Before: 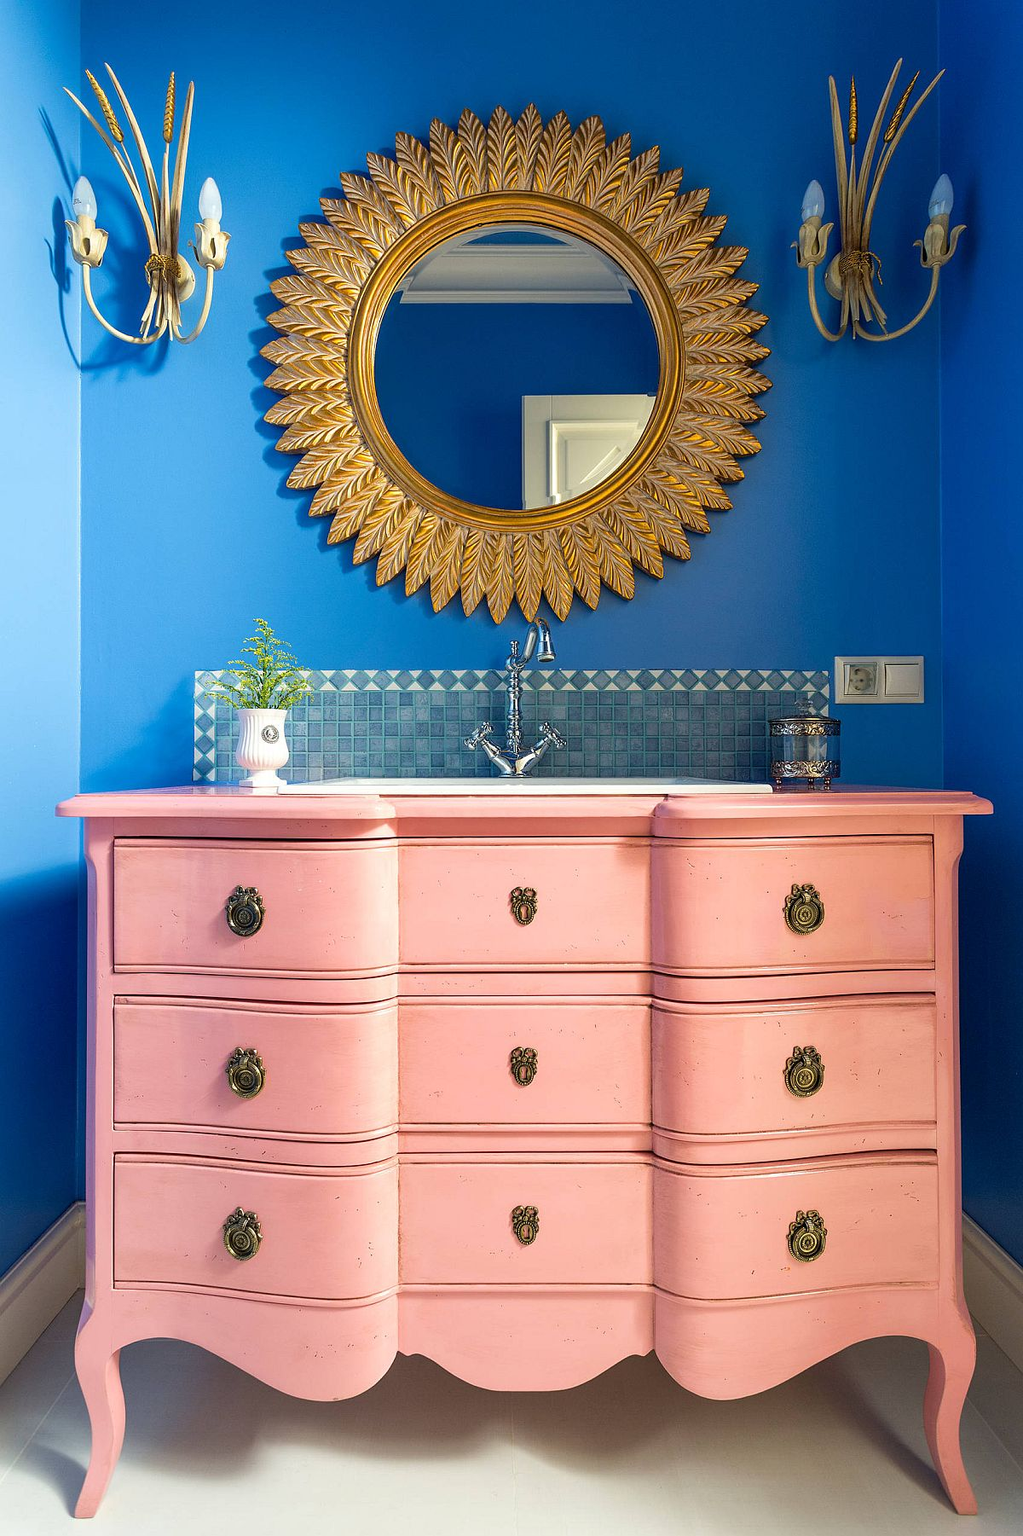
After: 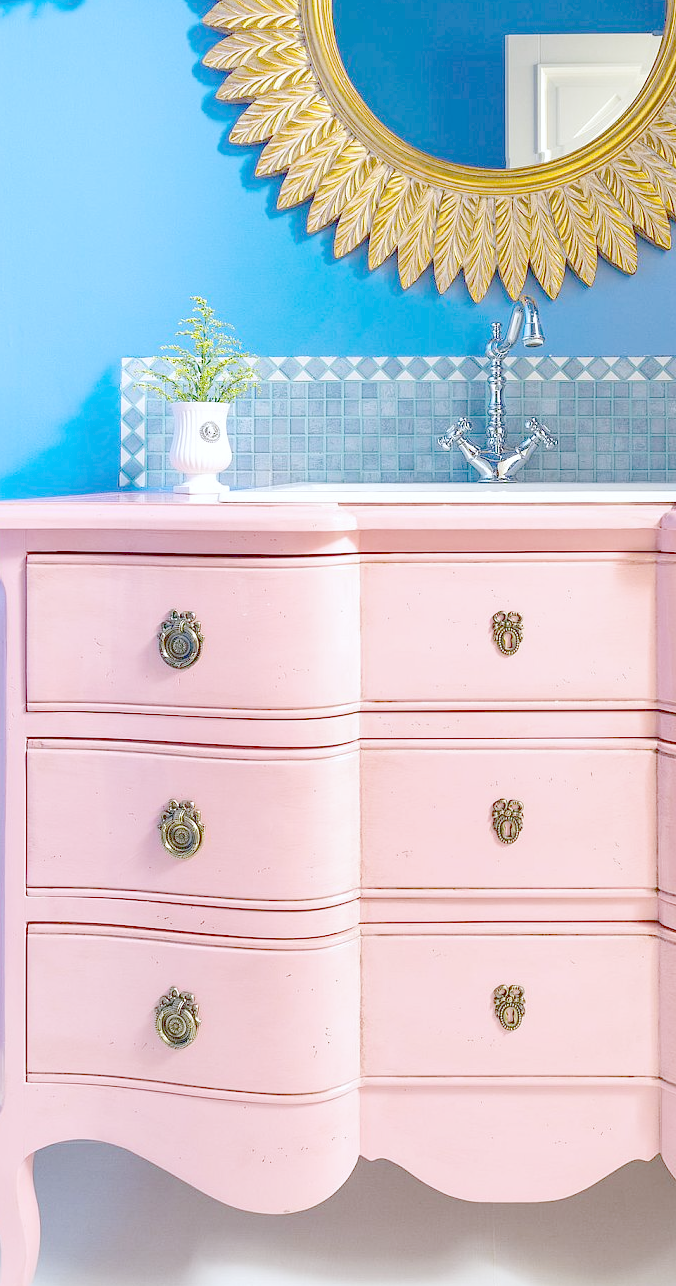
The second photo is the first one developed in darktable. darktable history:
white balance: red 0.967, blue 1.119, emerald 0.756
crop: left 8.966%, top 23.852%, right 34.699%, bottom 4.703%
shadows and highlights: shadows 62.66, white point adjustment 0.37, highlights -34.44, compress 83.82%
